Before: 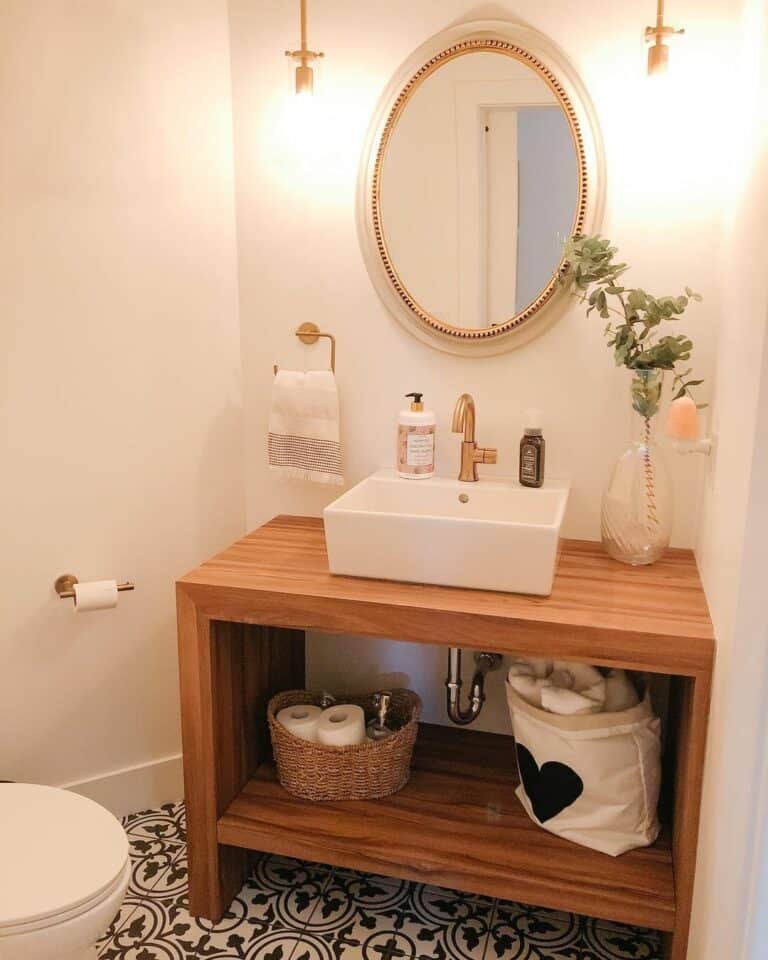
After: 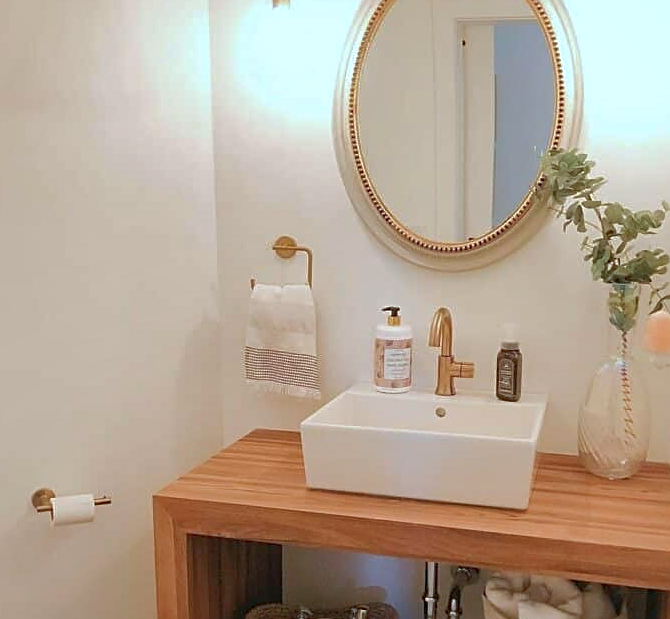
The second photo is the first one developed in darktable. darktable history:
shadows and highlights: on, module defaults
crop: left 3.015%, top 8.969%, right 9.647%, bottom 26.457%
exposure: exposure -0.021 EV, compensate highlight preservation false
sharpen: on, module defaults
color calibration: illuminant F (fluorescent), F source F9 (Cool White Deluxe 4150 K) – high CRI, x 0.374, y 0.373, temperature 4158.34 K
